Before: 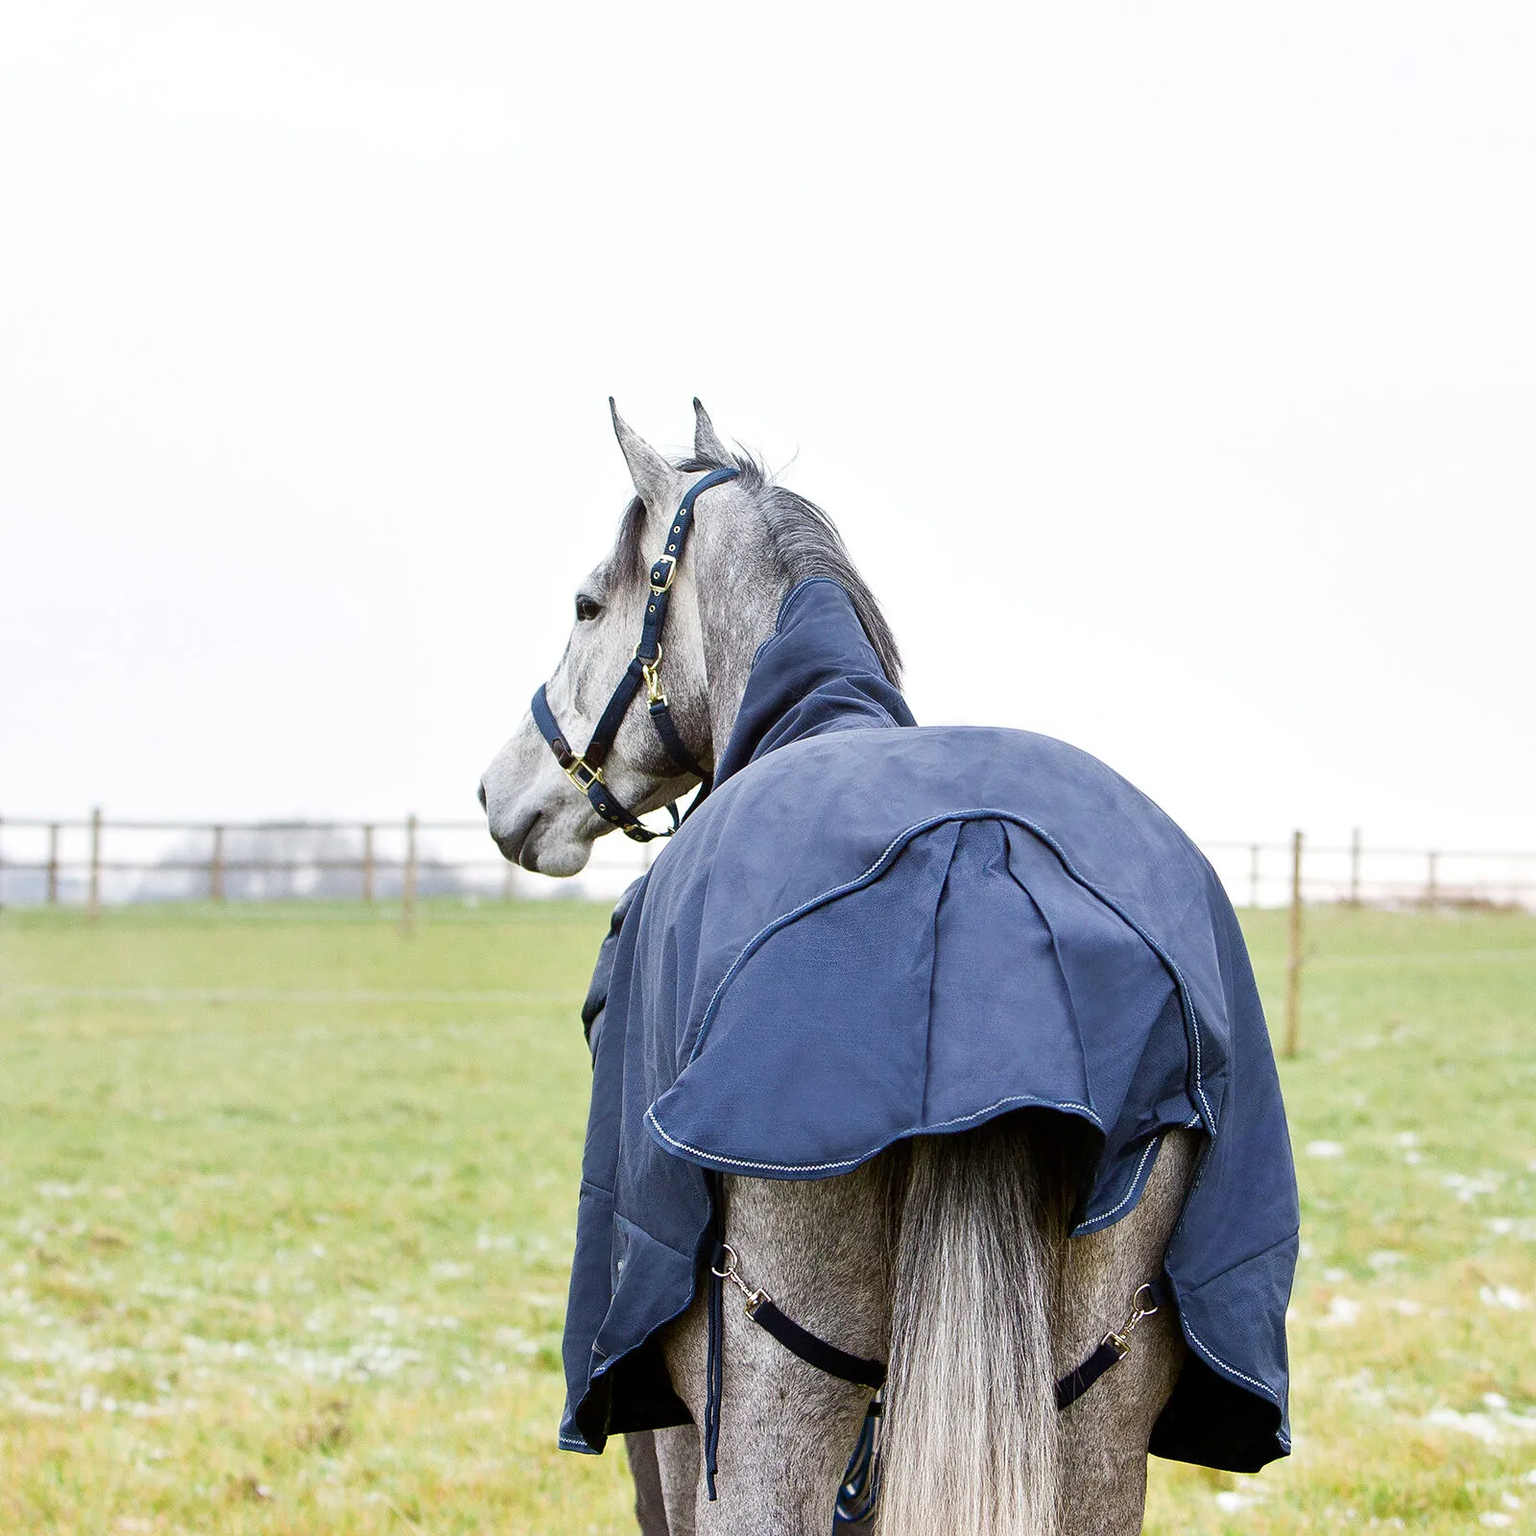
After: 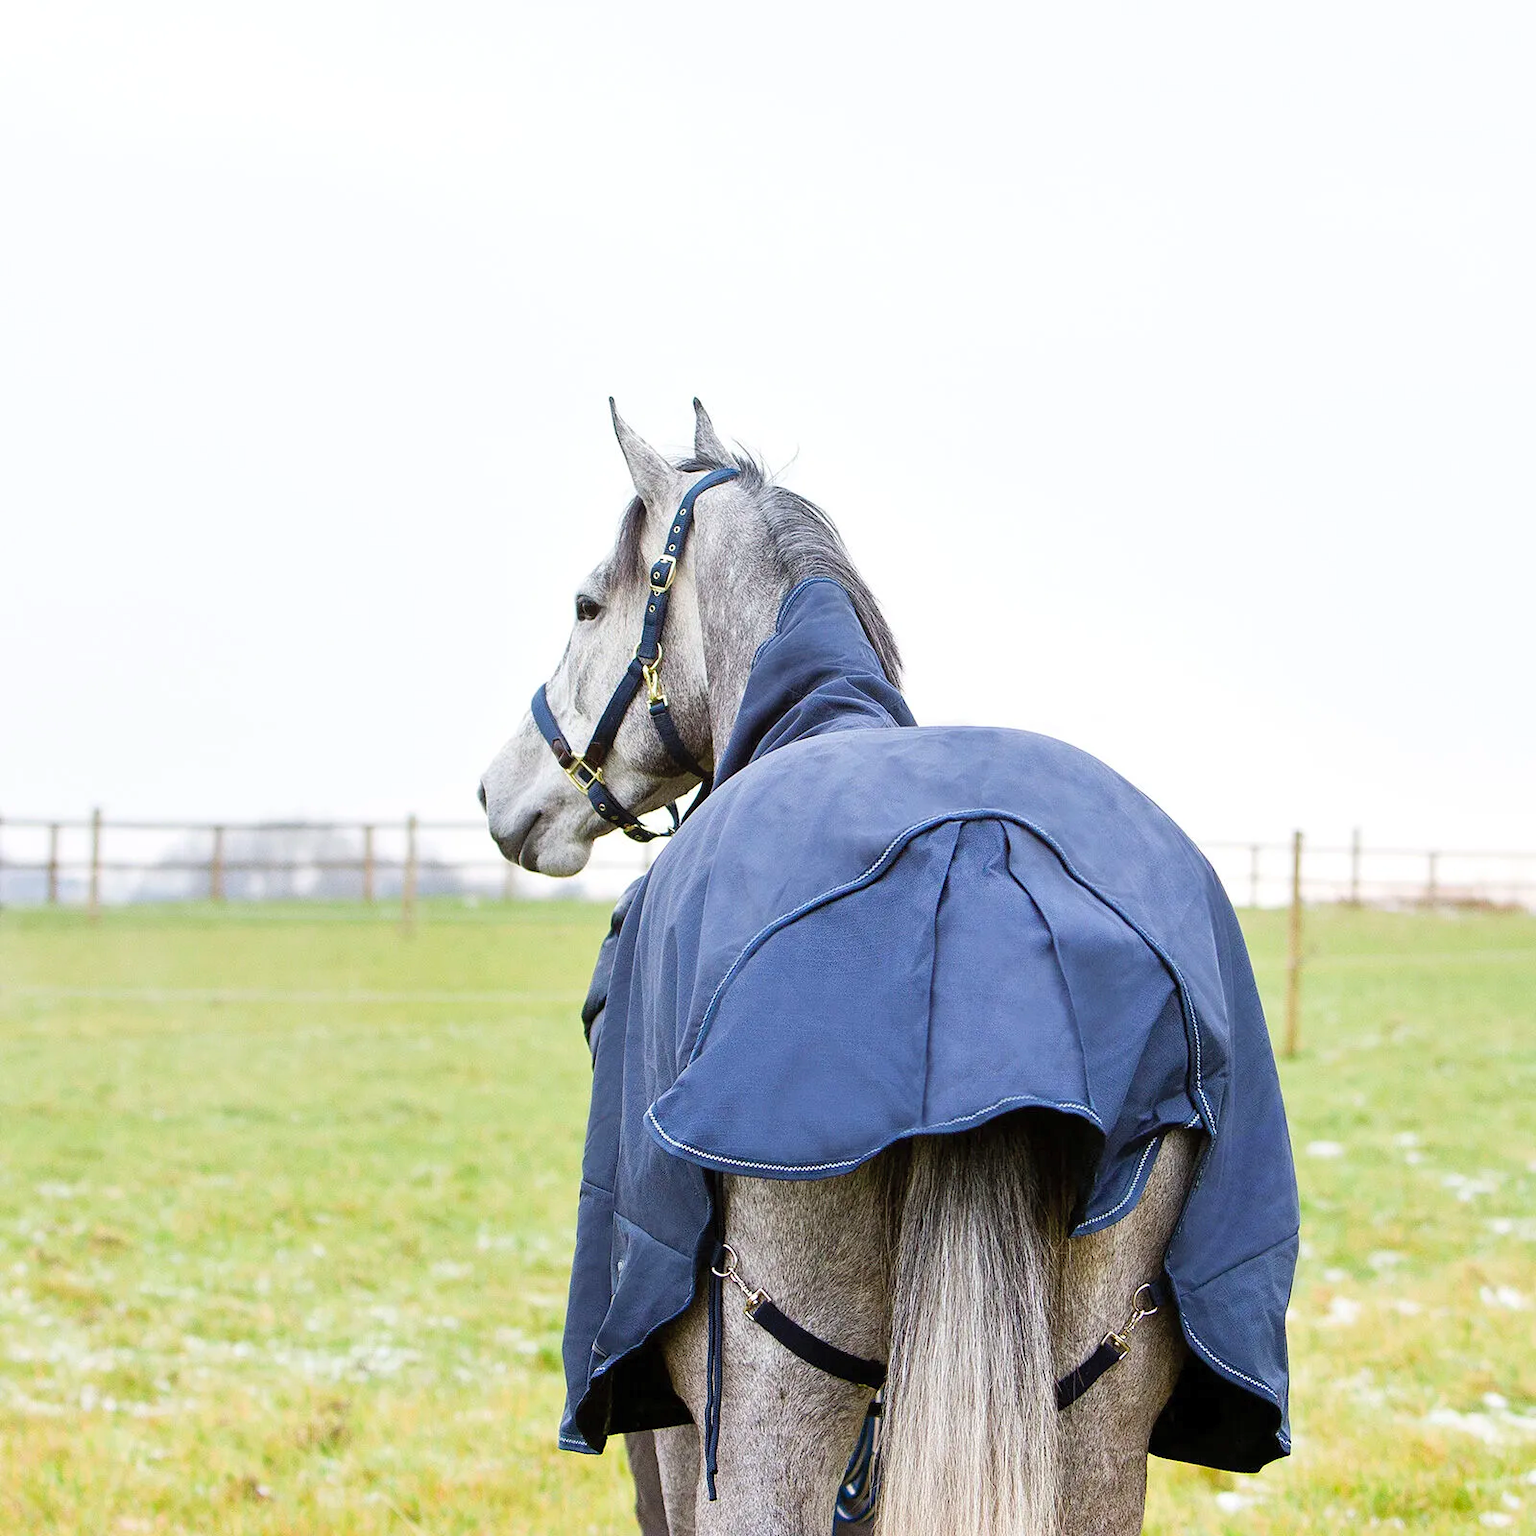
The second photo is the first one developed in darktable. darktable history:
contrast brightness saturation: brightness 0.089, saturation 0.192
